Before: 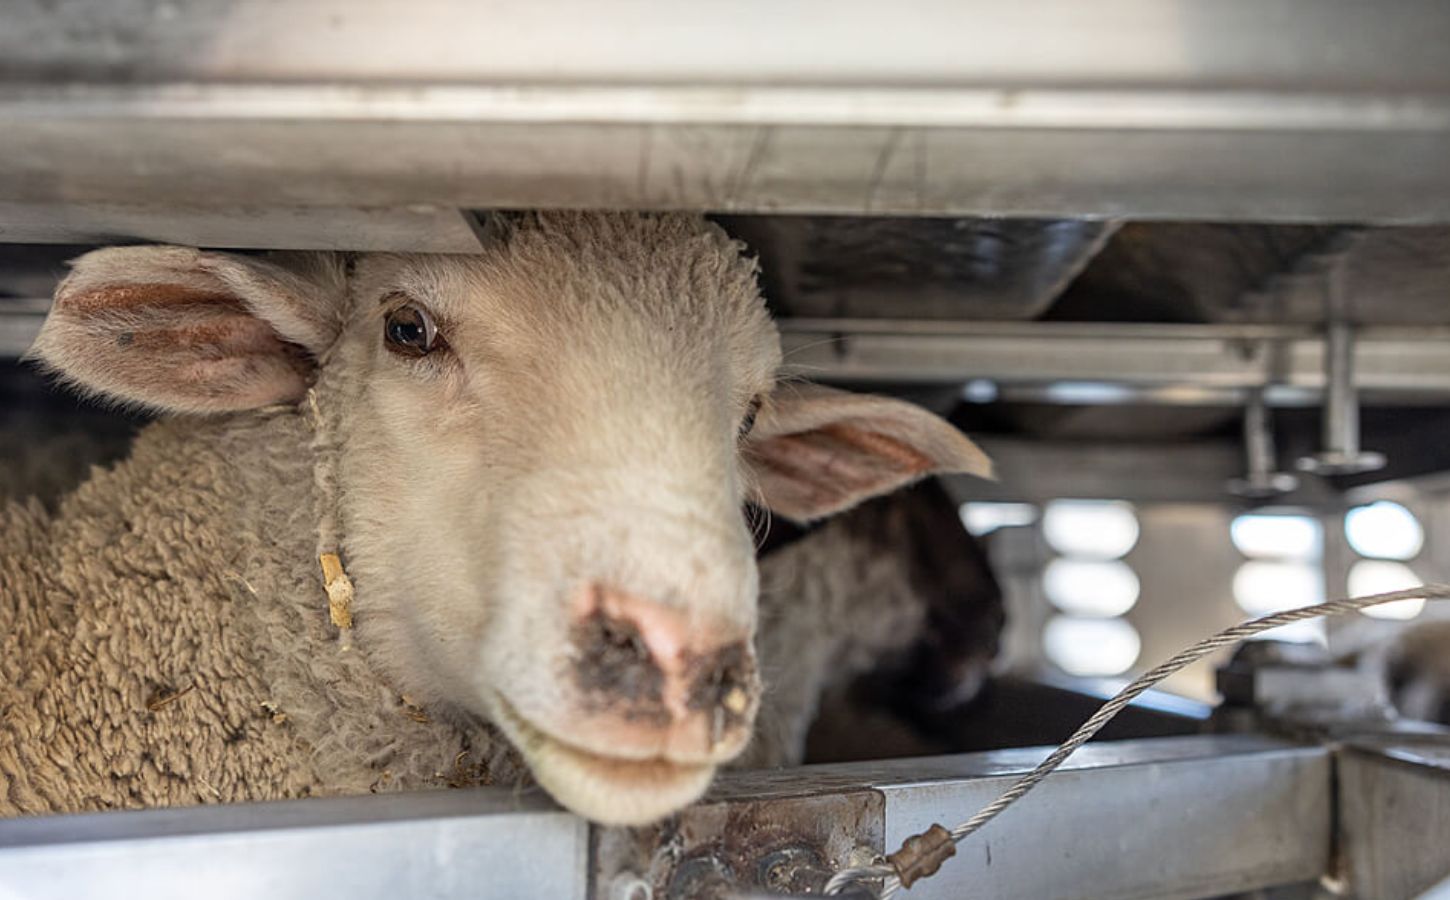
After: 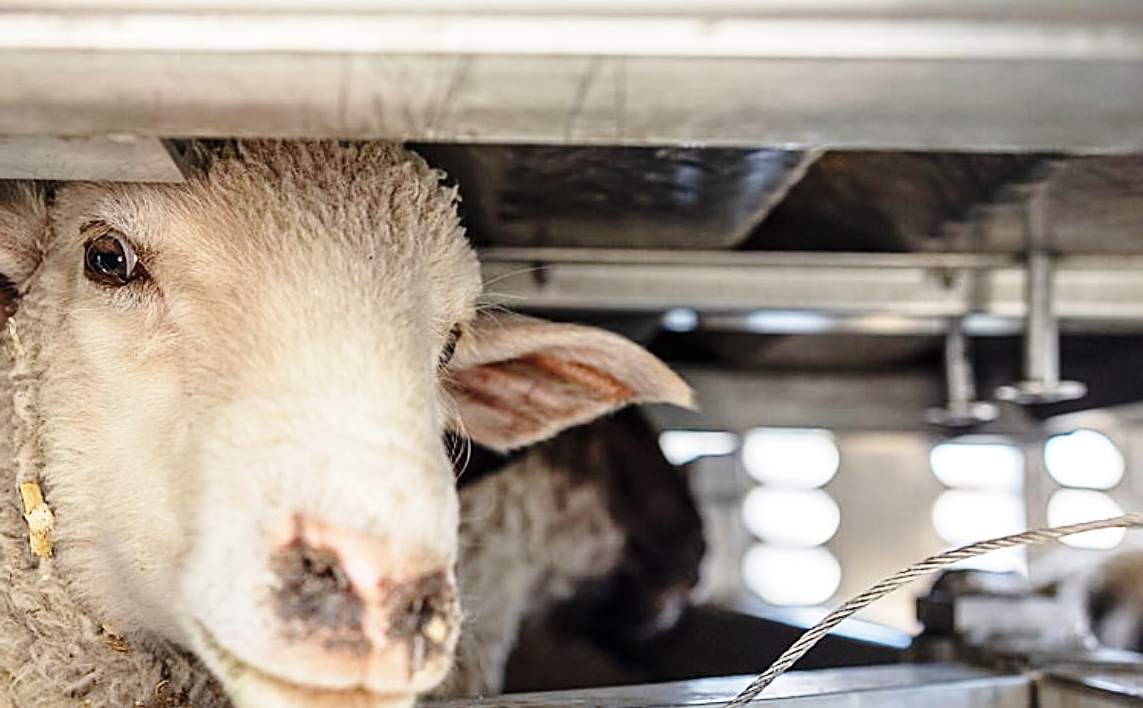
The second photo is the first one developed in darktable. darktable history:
base curve: curves: ch0 [(0, 0) (0.028, 0.03) (0.121, 0.232) (0.46, 0.748) (0.859, 0.968) (1, 1)], preserve colors none
sharpen: on, module defaults
crop and rotate: left 20.74%, top 7.912%, right 0.375%, bottom 13.378%
